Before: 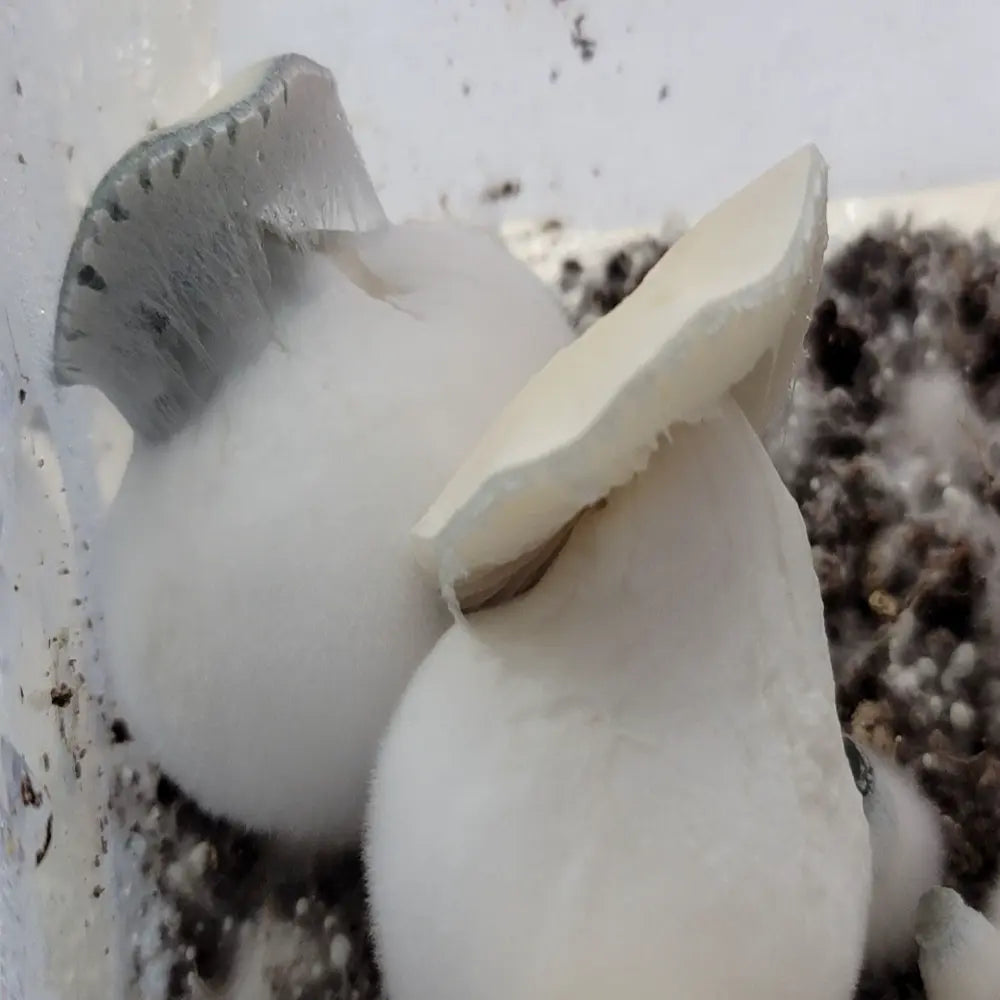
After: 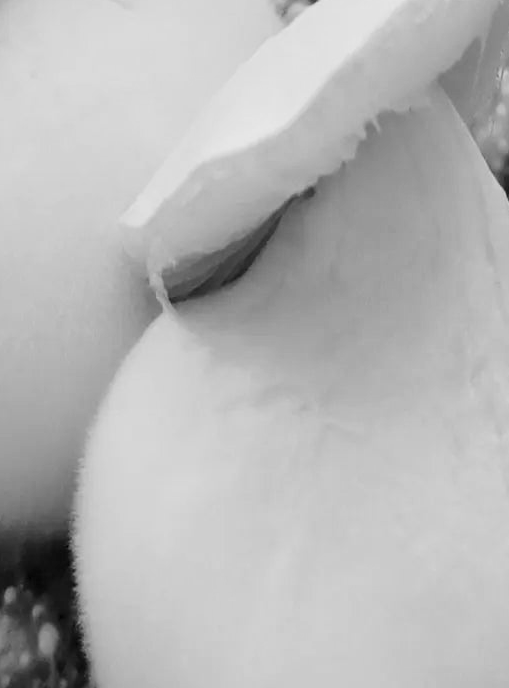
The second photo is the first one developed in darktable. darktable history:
crop and rotate: left 29.237%, top 31.152%, right 19.807%
monochrome: on, module defaults
contrast brightness saturation: contrast 0.2, brightness 0.2, saturation 0.8
